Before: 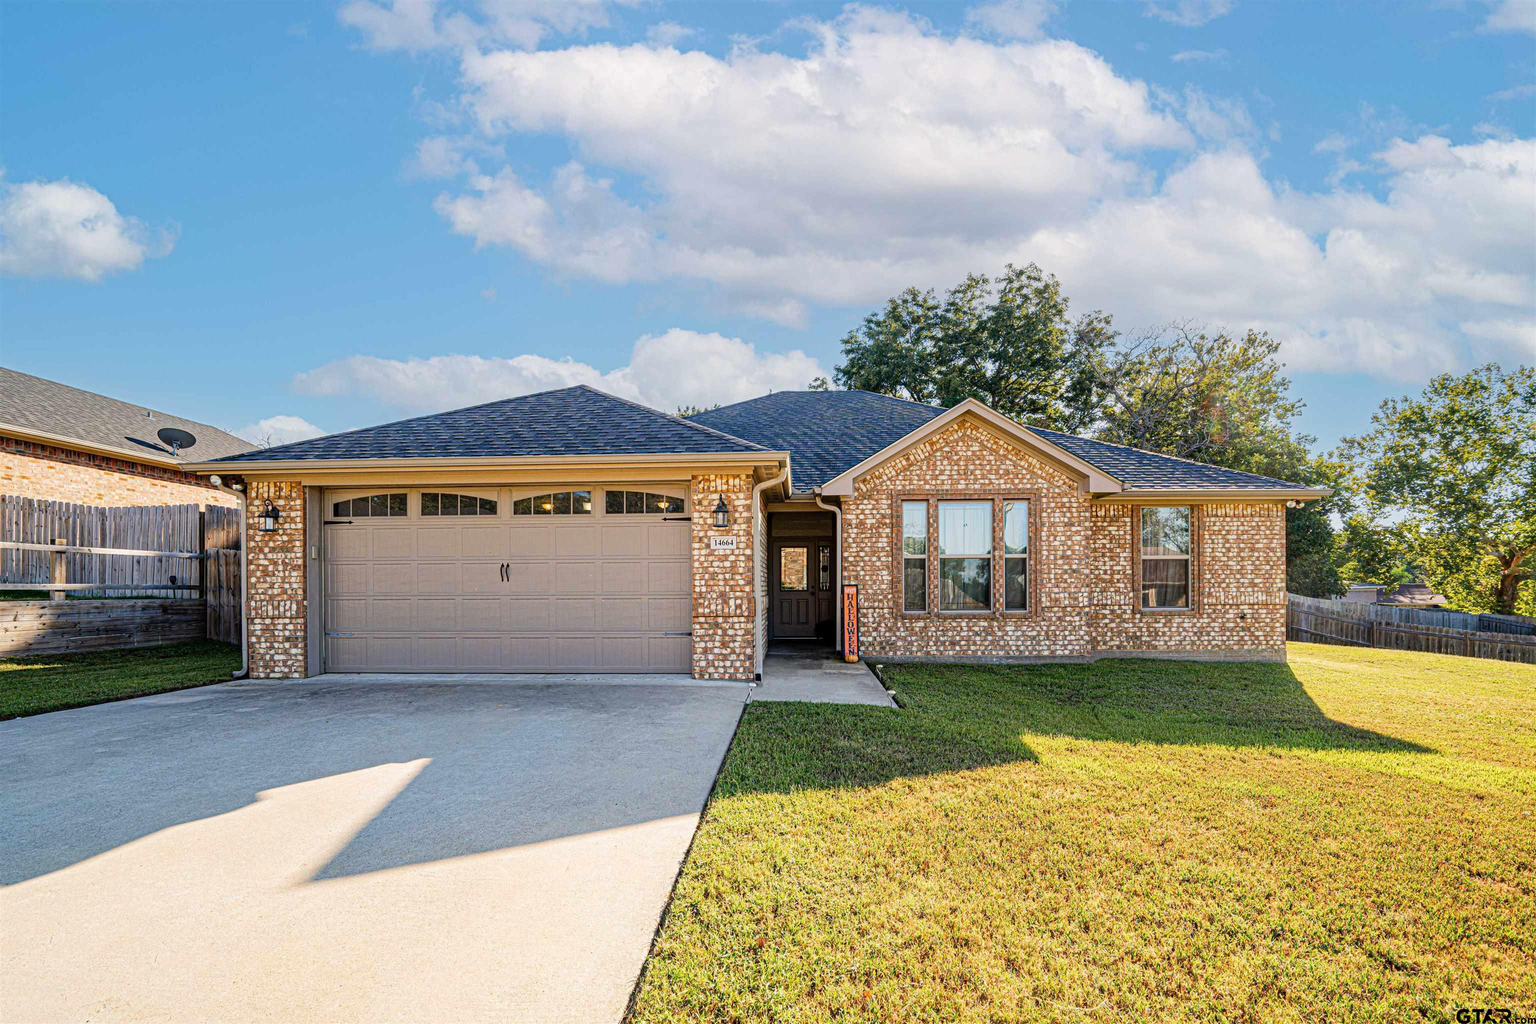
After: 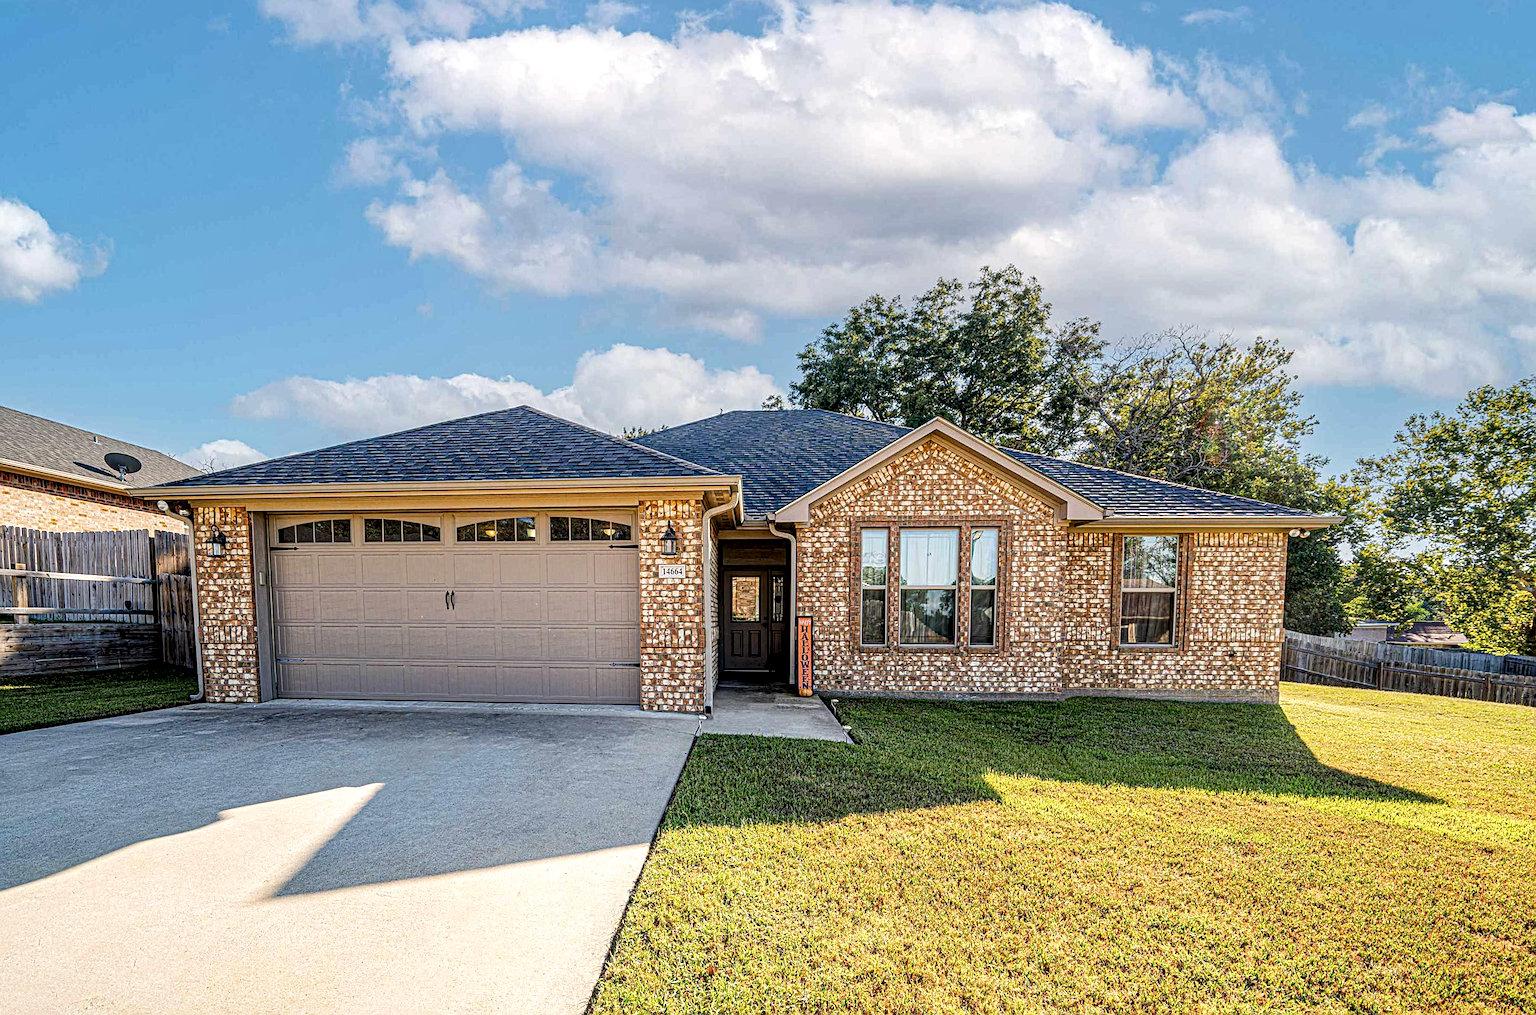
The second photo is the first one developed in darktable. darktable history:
rotate and perspective: rotation 0.062°, lens shift (vertical) 0.115, lens shift (horizontal) -0.133, crop left 0.047, crop right 0.94, crop top 0.061, crop bottom 0.94
sharpen: on, module defaults
local contrast: detail 150%
